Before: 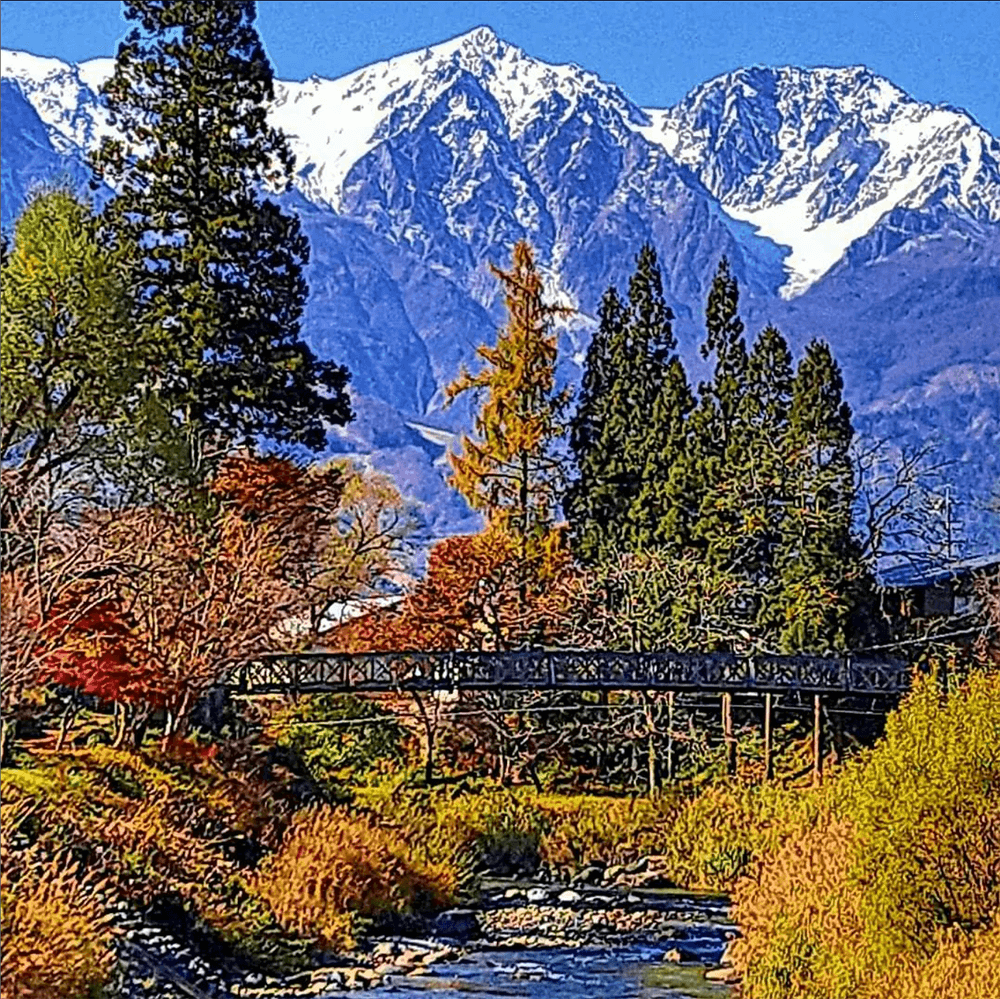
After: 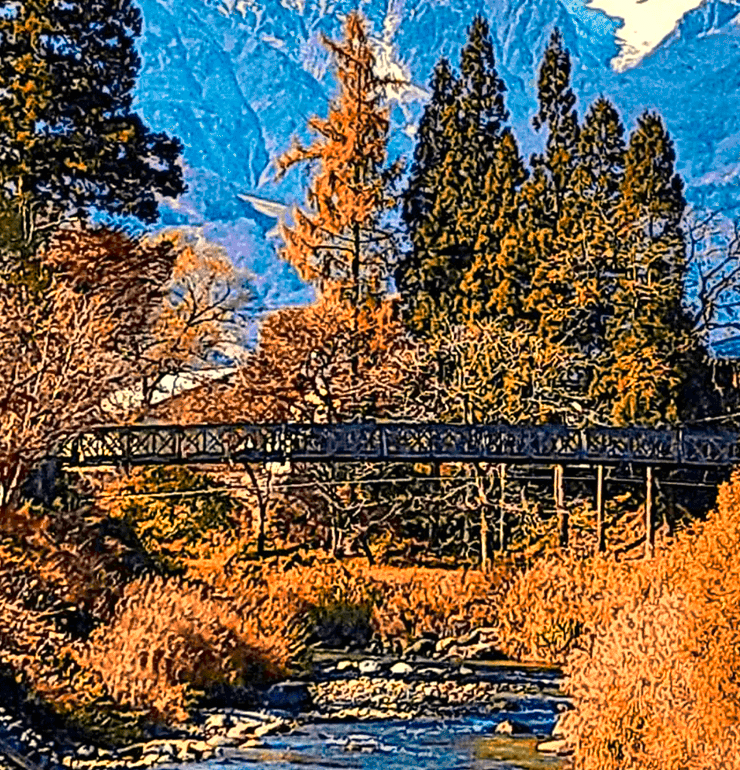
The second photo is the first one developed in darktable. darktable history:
color zones: curves: ch0 [(0.009, 0.528) (0.136, 0.6) (0.255, 0.586) (0.39, 0.528) (0.522, 0.584) (0.686, 0.736) (0.849, 0.561)]; ch1 [(0.045, 0.781) (0.14, 0.416) (0.257, 0.695) (0.442, 0.032) (0.738, 0.338) (0.818, 0.632) (0.891, 0.741) (1, 0.704)]; ch2 [(0, 0.667) (0.141, 0.52) (0.26, 0.37) (0.474, 0.432) (0.743, 0.286)]
color correction: highlights a* 1.39, highlights b* 17.83
crop: left 16.871%, top 22.857%, right 9.116%
